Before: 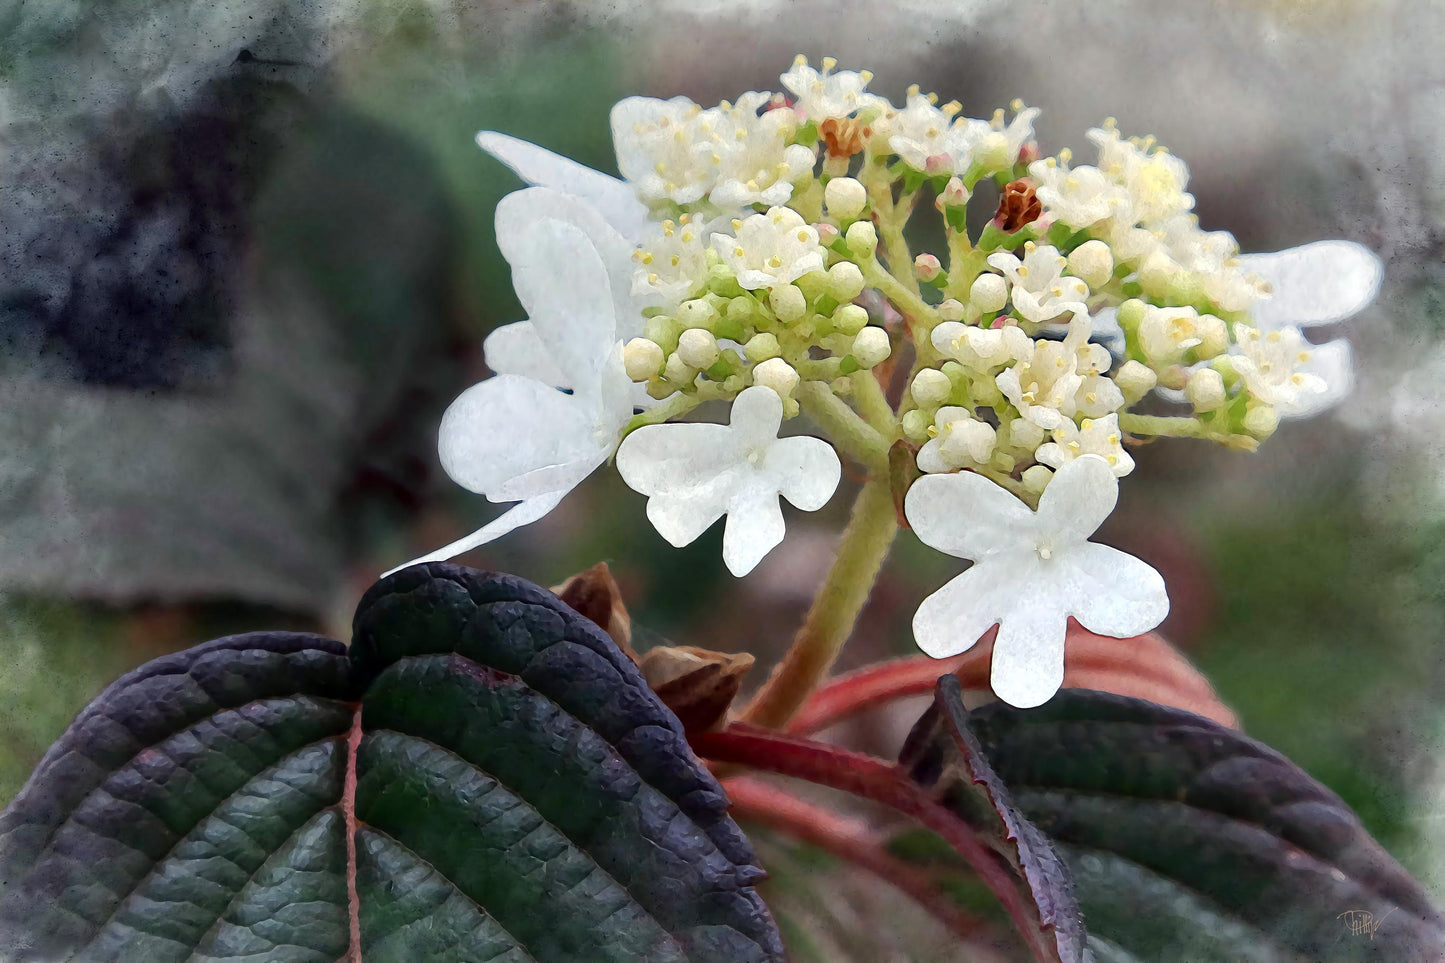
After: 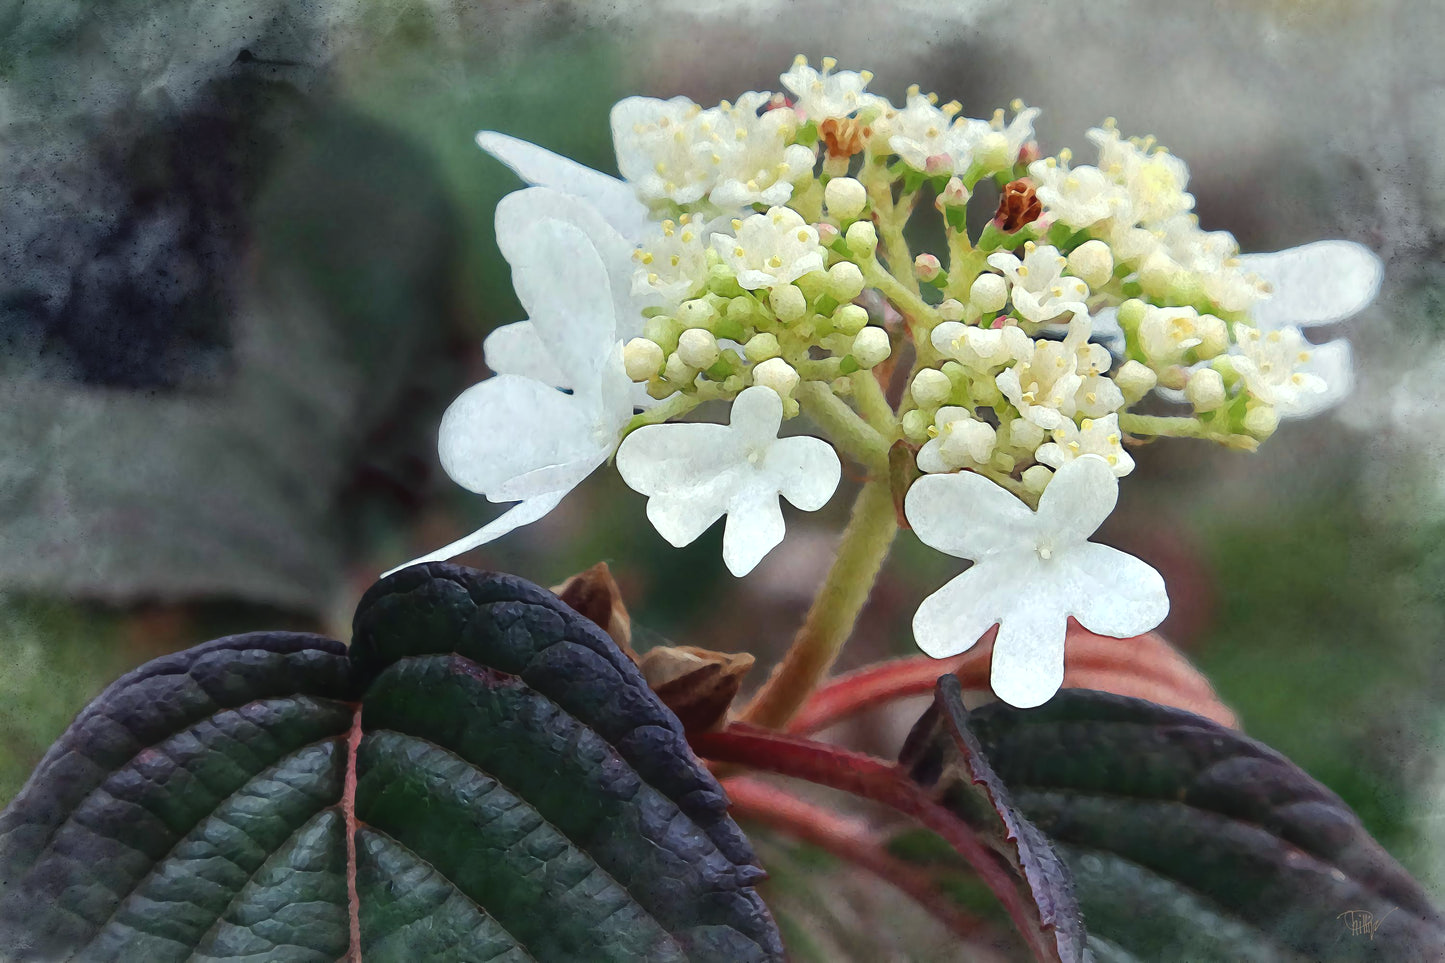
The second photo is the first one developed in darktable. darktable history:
vignetting: fall-off start 80.87%, fall-off radius 61.59%, brightness -0.384, saturation 0.007, center (0, 0.007), automatic ratio true, width/height ratio 1.418
tone equalizer: on, module defaults
exposure: black level correction -0.005, exposure 0.054 EV, compensate highlight preservation false
color calibration: illuminant Planckian (black body), x 0.351, y 0.352, temperature 4794.27 K
